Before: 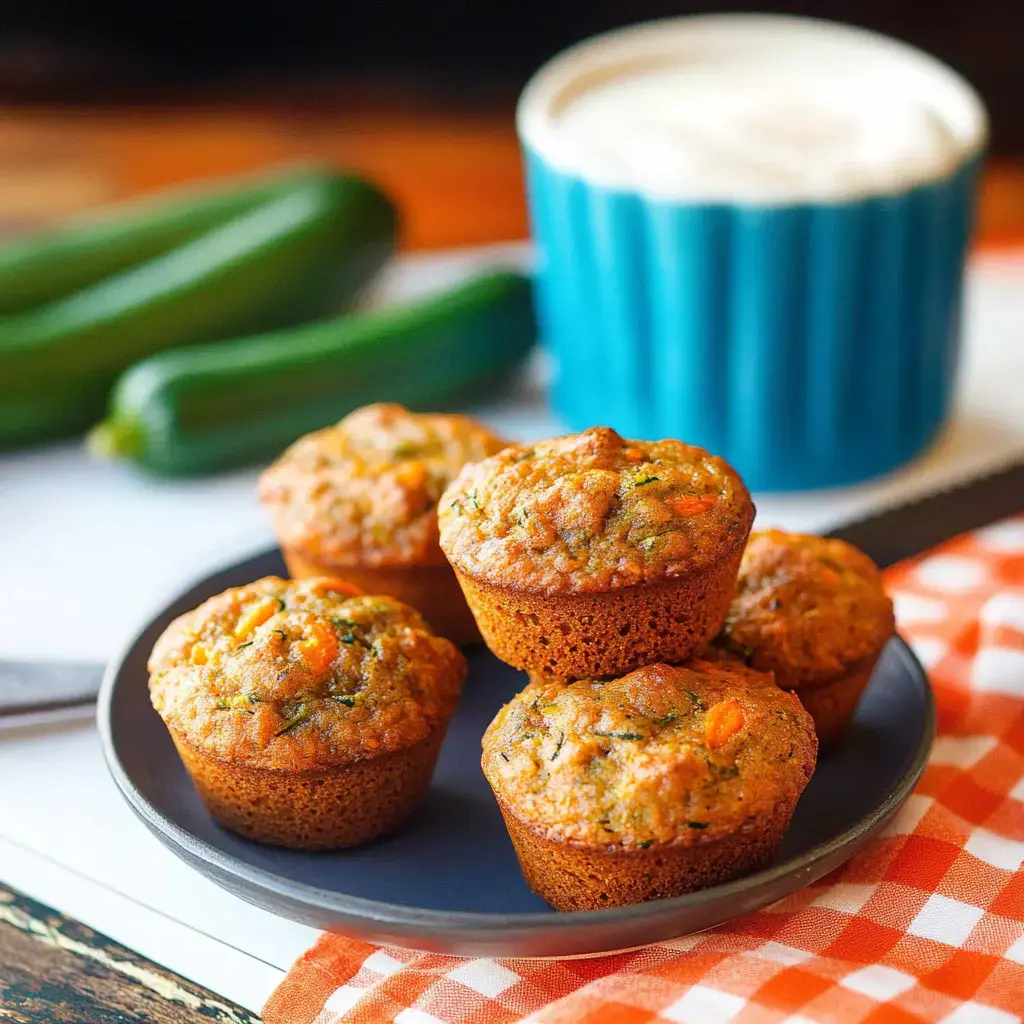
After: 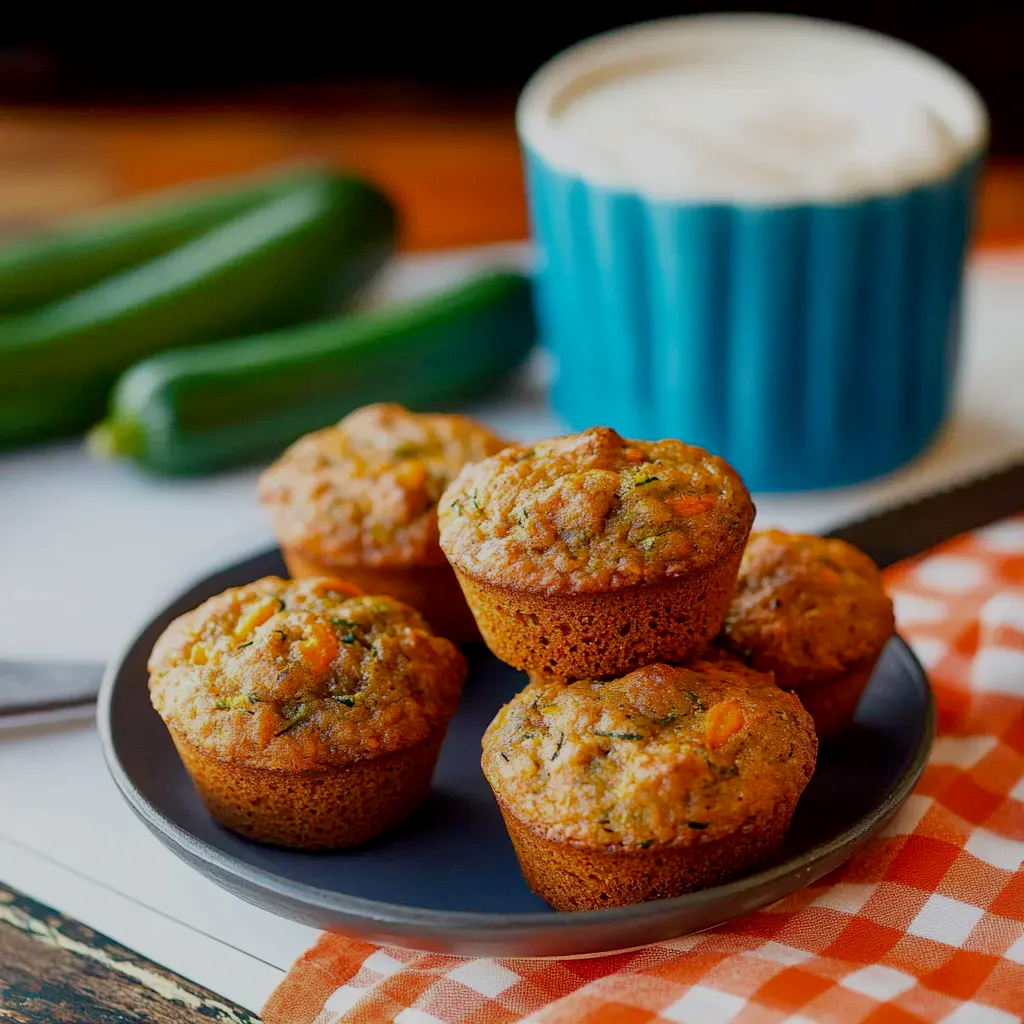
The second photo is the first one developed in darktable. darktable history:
exposure: black level correction 0.009, exposure -0.657 EV, compensate exposure bias true, compensate highlight preservation false
